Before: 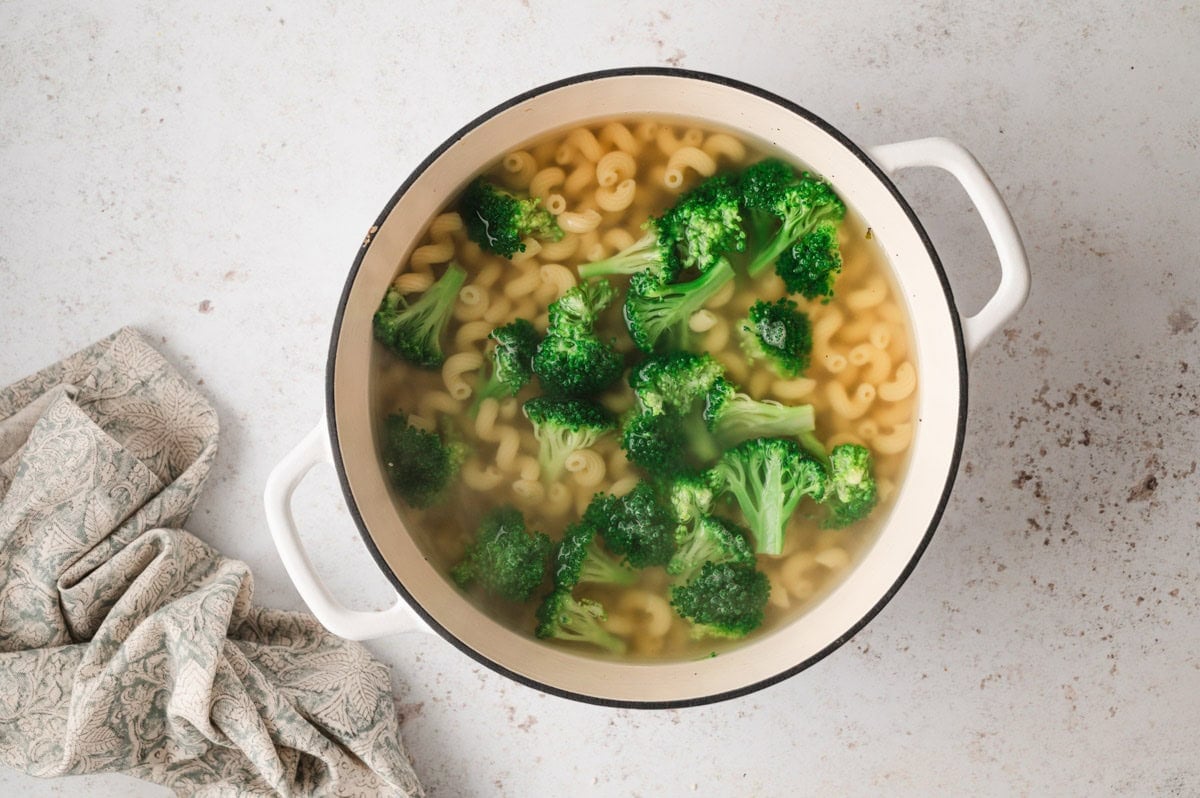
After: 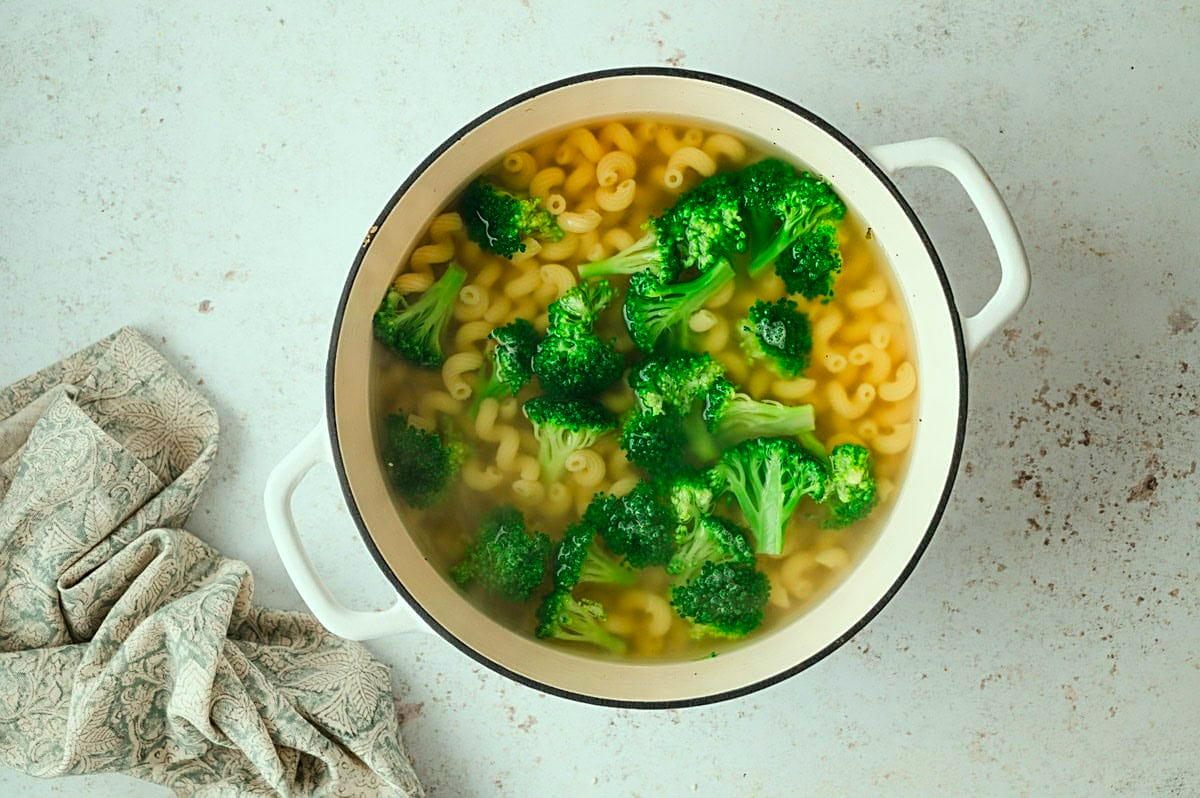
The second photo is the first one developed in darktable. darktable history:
sharpen: amount 0.493
color correction: highlights a* -7.46, highlights b* 1.38, shadows a* -3.2, saturation 1.41
